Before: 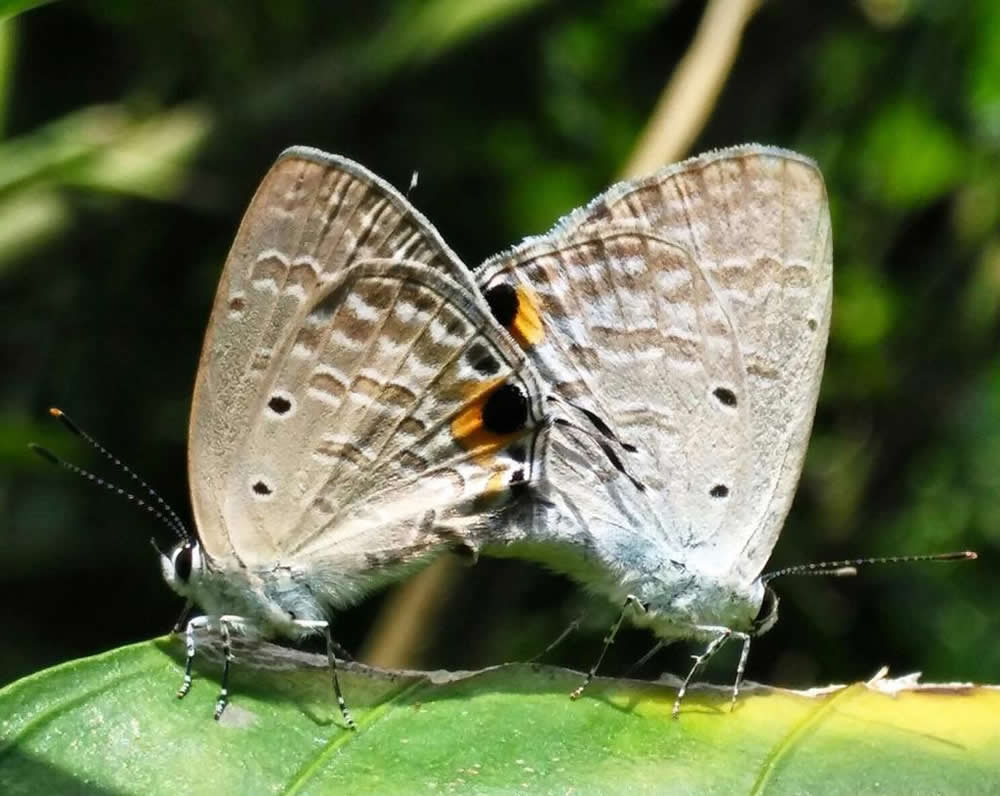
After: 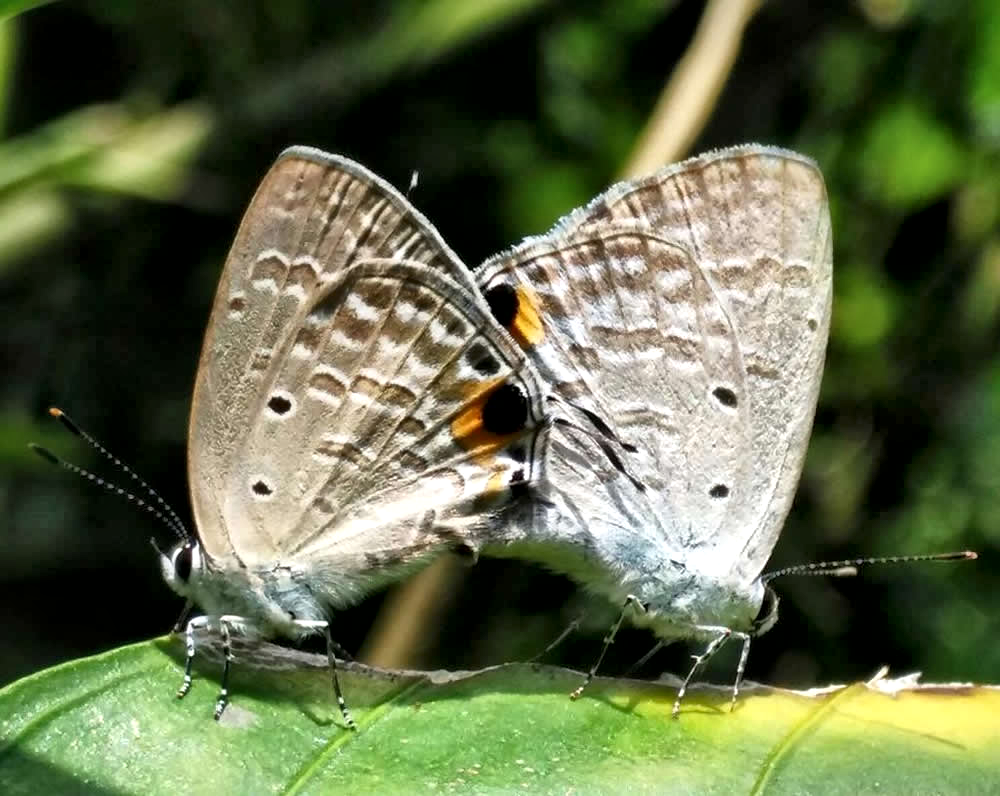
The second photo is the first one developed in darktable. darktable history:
exposure: compensate highlight preservation false
local contrast: mode bilateral grid, contrast 20, coarseness 50, detail 179%, midtone range 0.2
